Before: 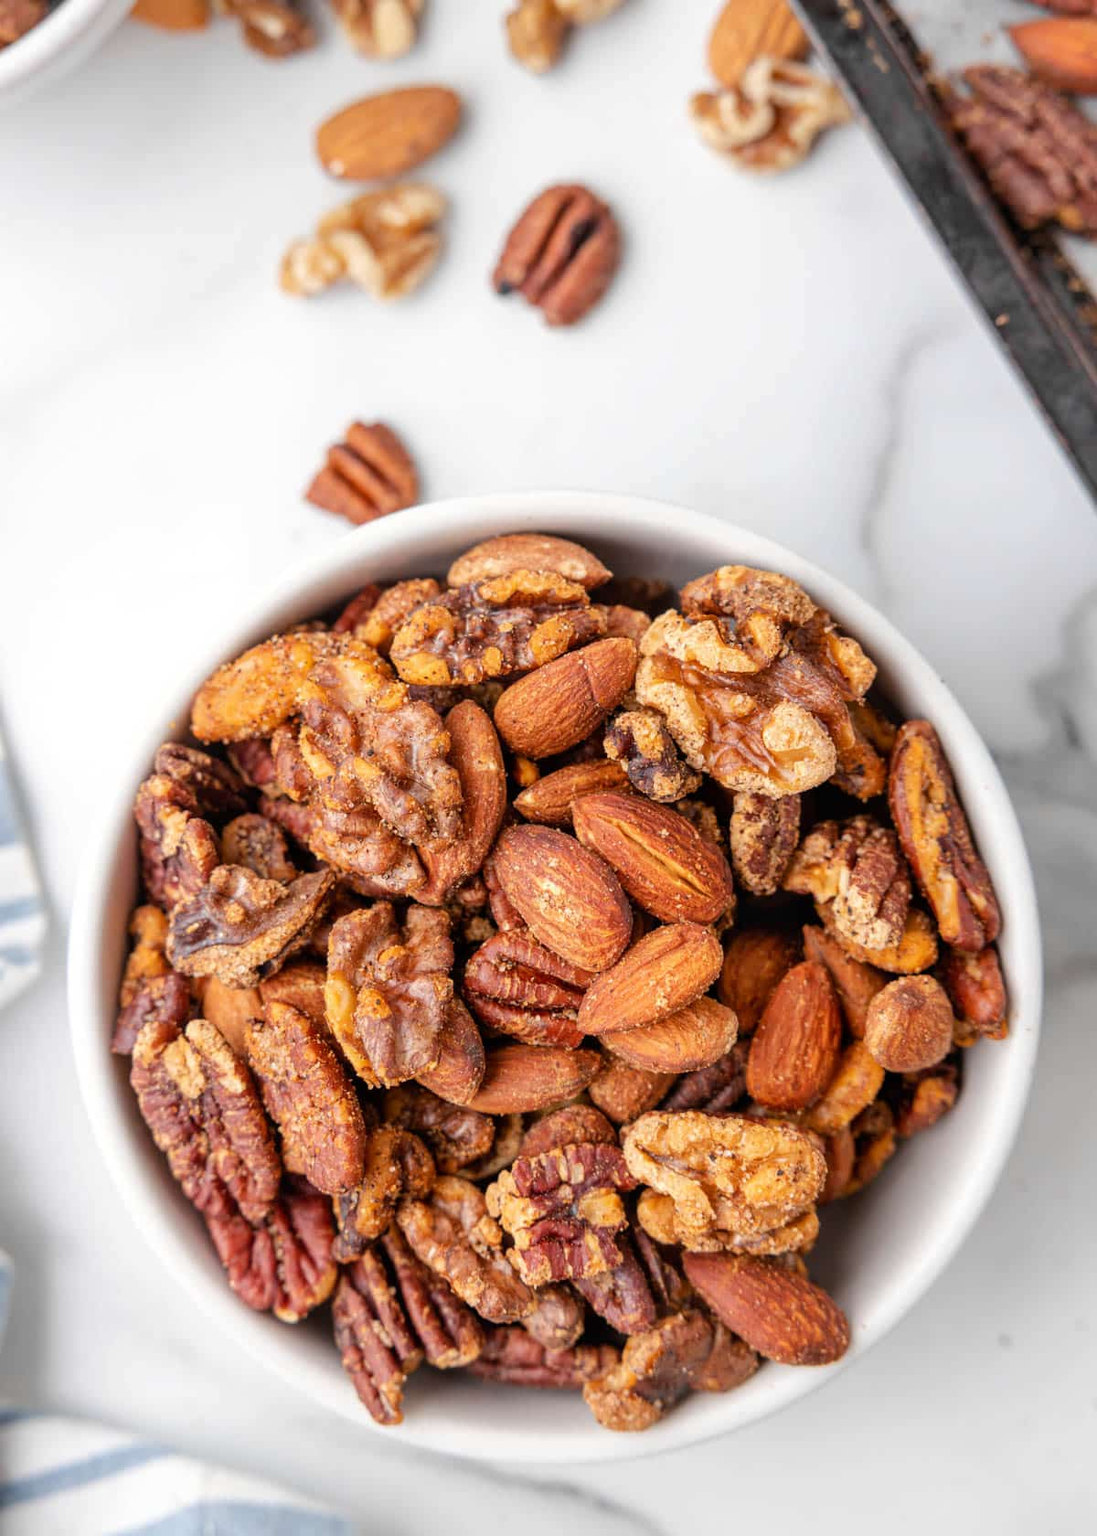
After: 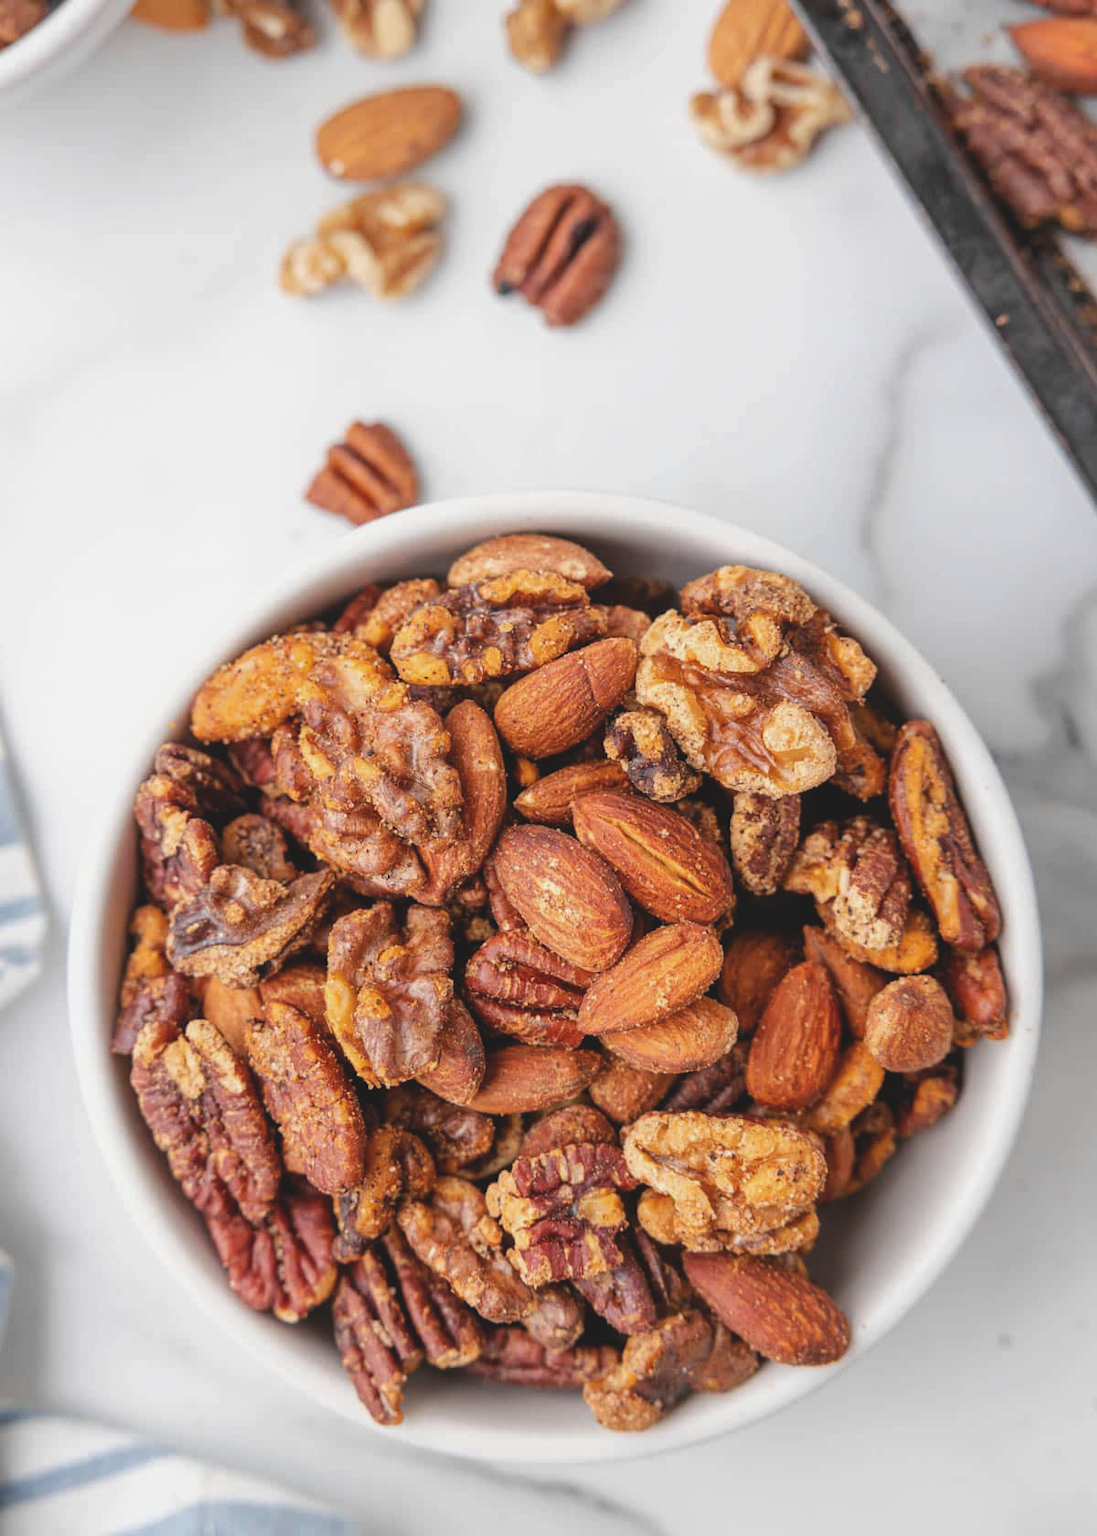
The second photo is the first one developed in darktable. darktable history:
exposure: black level correction -0.013, exposure -0.191 EV, compensate exposure bias true, compensate highlight preservation false
